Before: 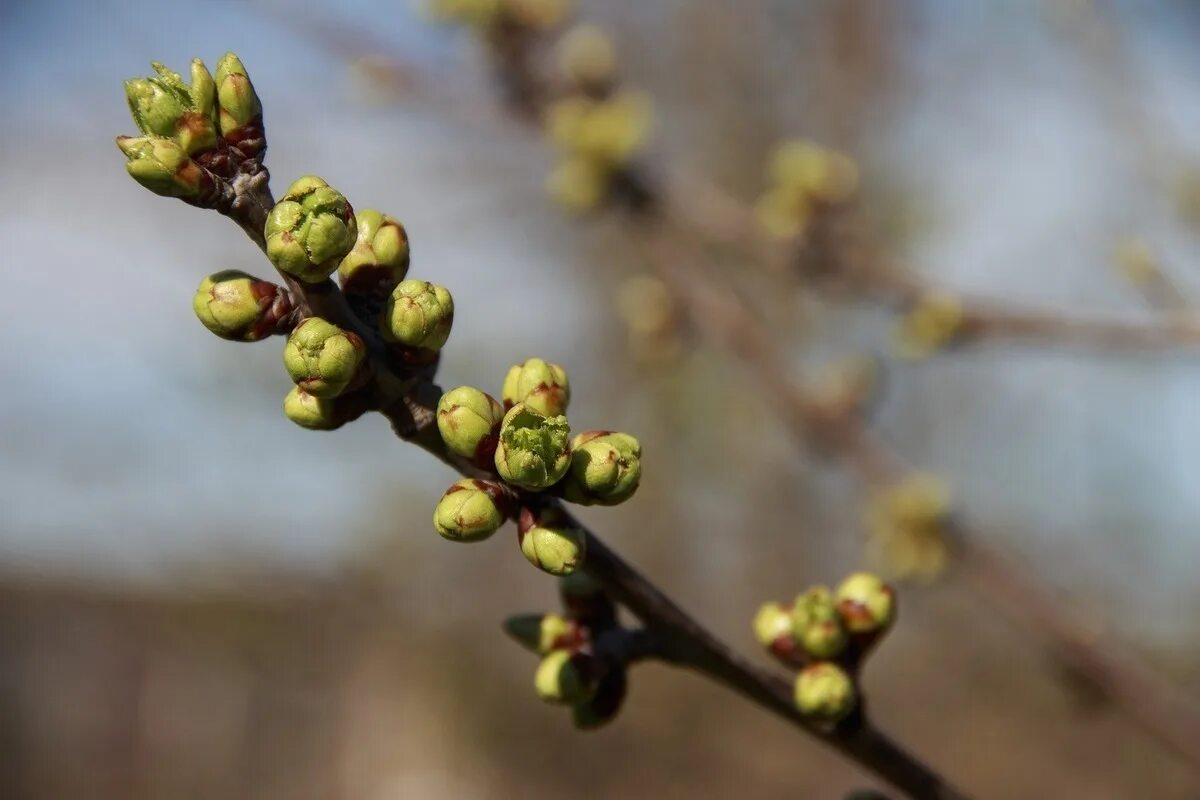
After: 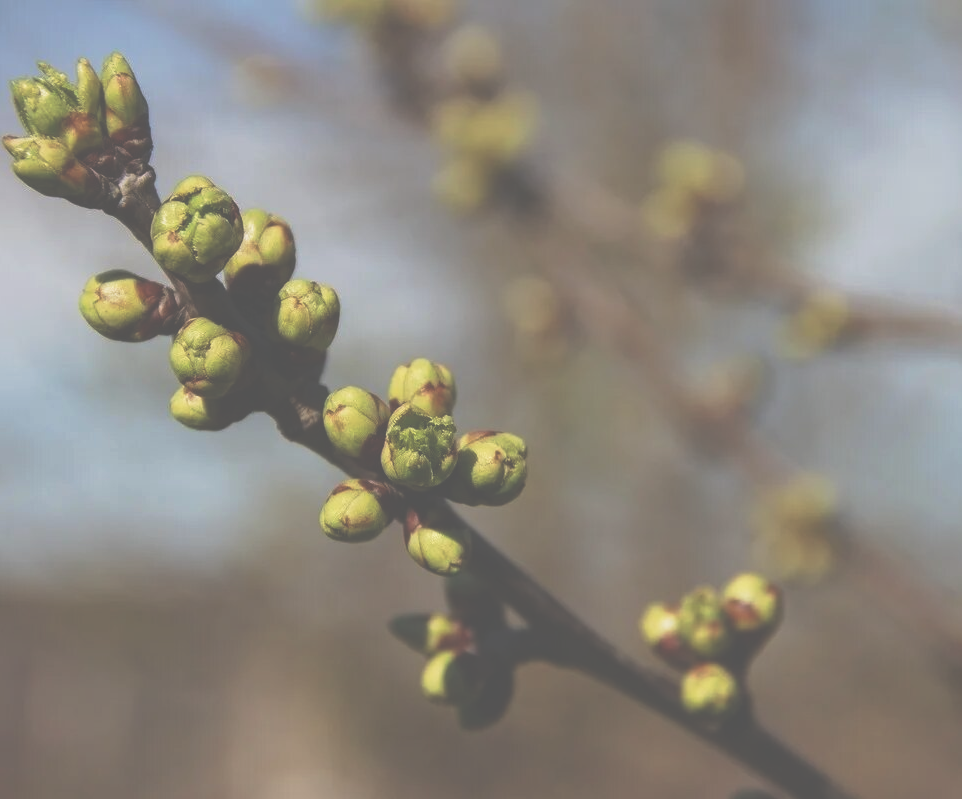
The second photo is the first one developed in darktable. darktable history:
exposure: black level correction -0.086, compensate highlight preservation false
crop and rotate: left 9.537%, right 10.237%
tone curve: curves: ch0 [(0.013, 0) (0.061, 0.059) (0.239, 0.256) (0.502, 0.501) (0.683, 0.676) (0.761, 0.773) (0.858, 0.858) (0.987, 0.945)]; ch1 [(0, 0) (0.172, 0.123) (0.304, 0.267) (0.414, 0.395) (0.472, 0.473) (0.502, 0.502) (0.521, 0.528) (0.583, 0.595) (0.654, 0.673) (0.728, 0.761) (1, 1)]; ch2 [(0, 0) (0.411, 0.424) (0.485, 0.476) (0.502, 0.501) (0.553, 0.557) (0.57, 0.576) (1, 1)], preserve colors none
